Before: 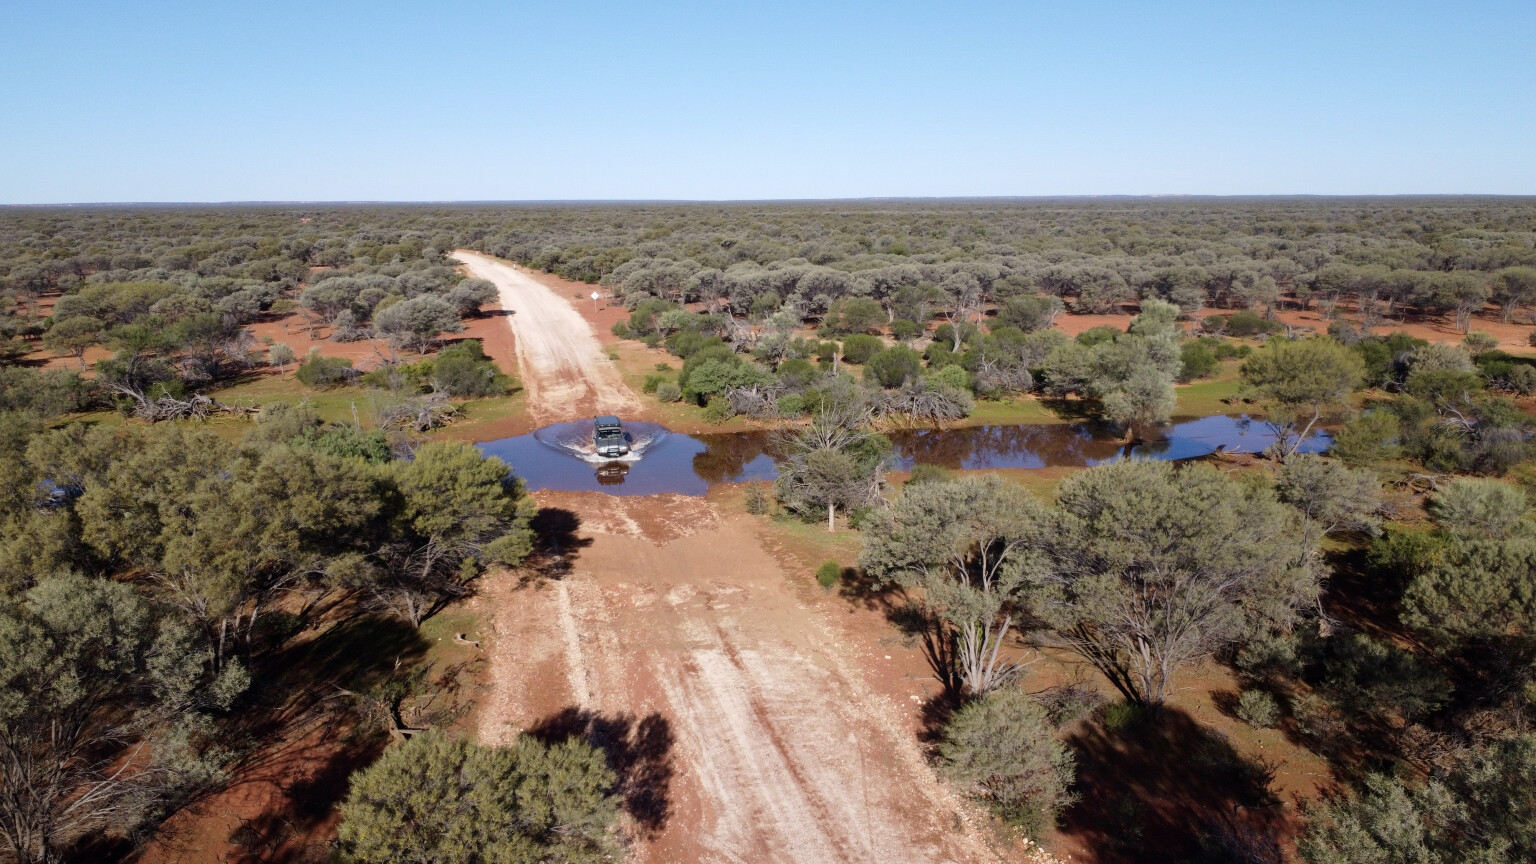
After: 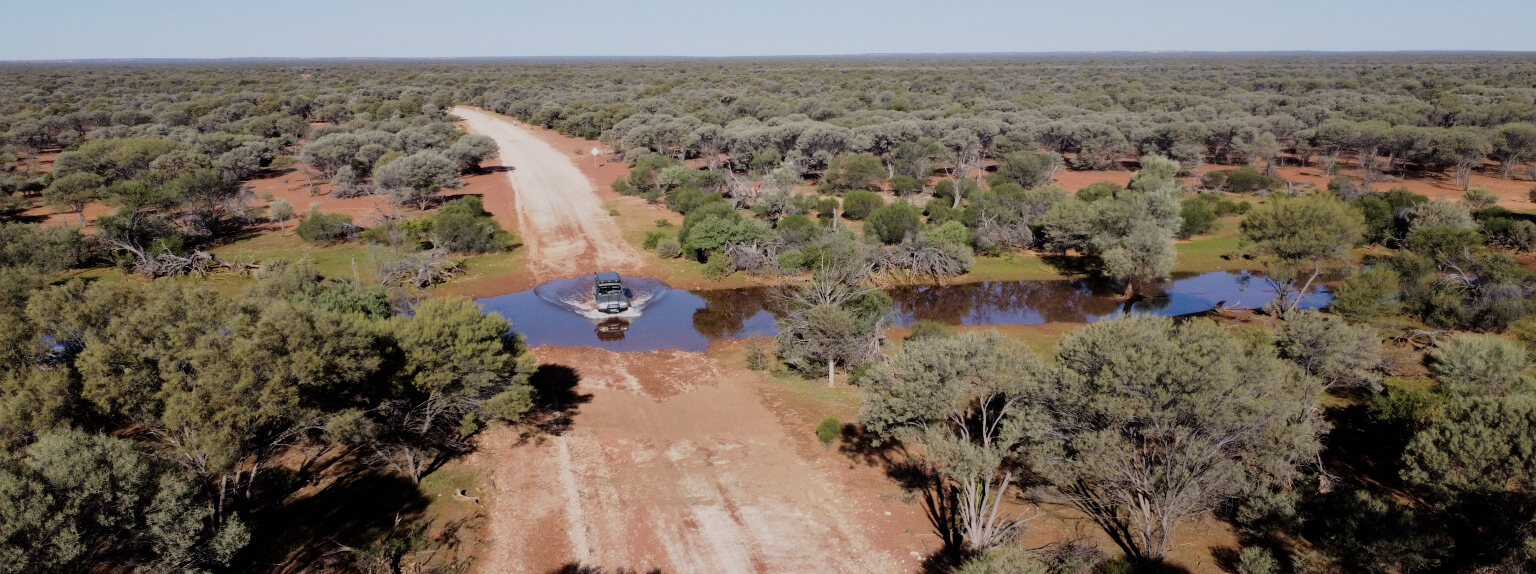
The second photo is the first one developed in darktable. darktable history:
crop: top 16.727%, bottom 16.727%
filmic rgb: black relative exposure -7.65 EV, white relative exposure 4.56 EV, hardness 3.61, contrast 1.05
